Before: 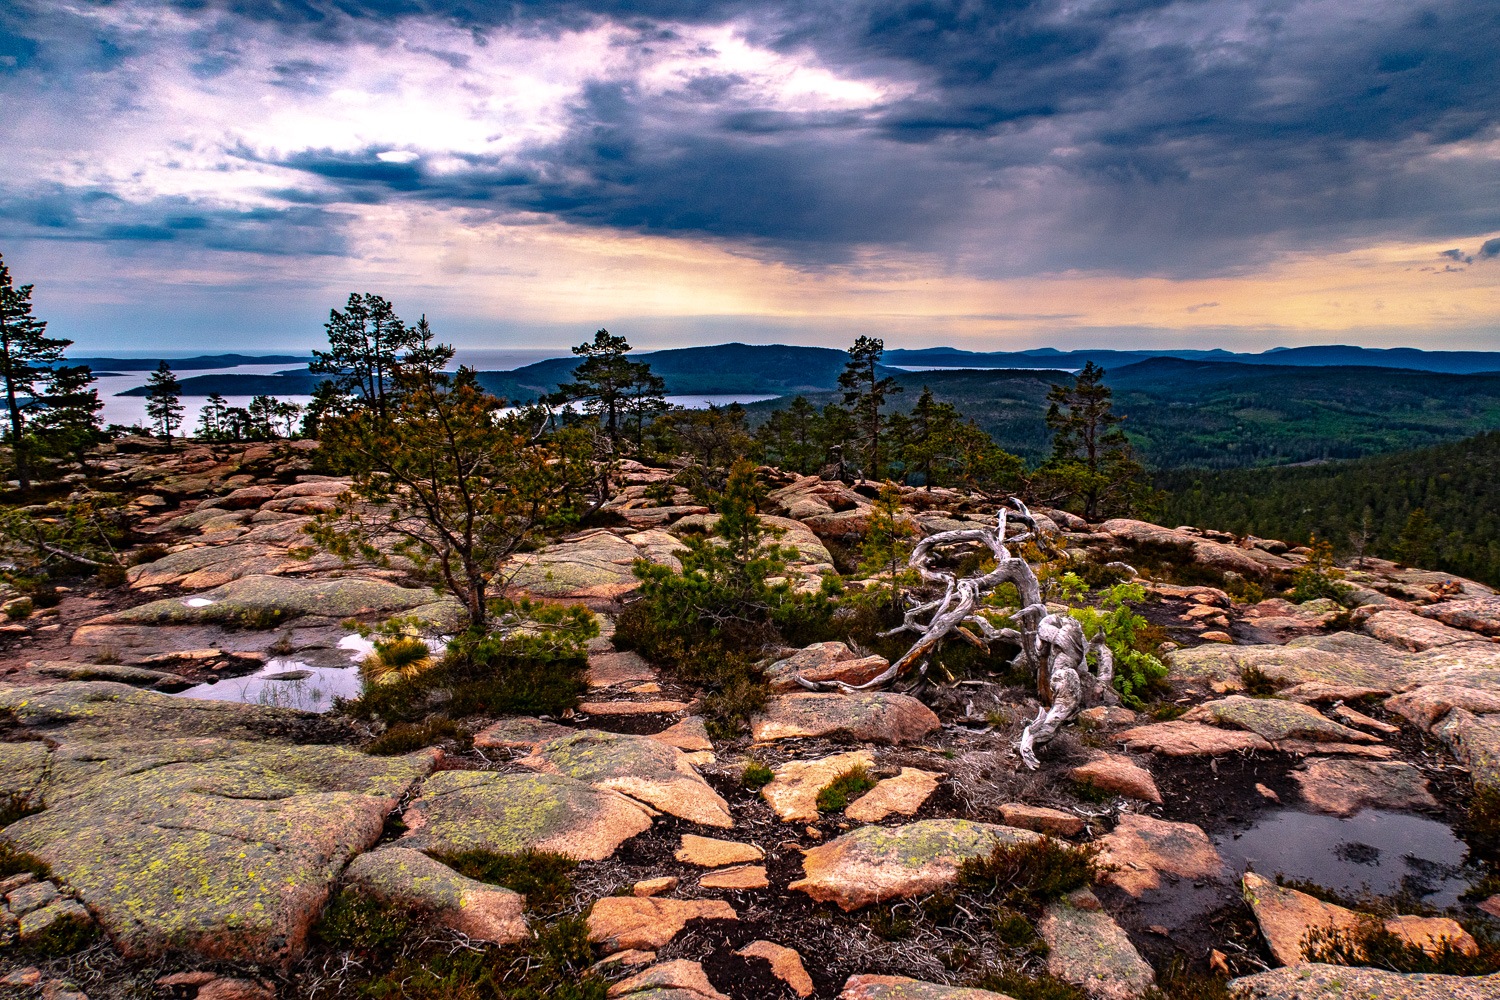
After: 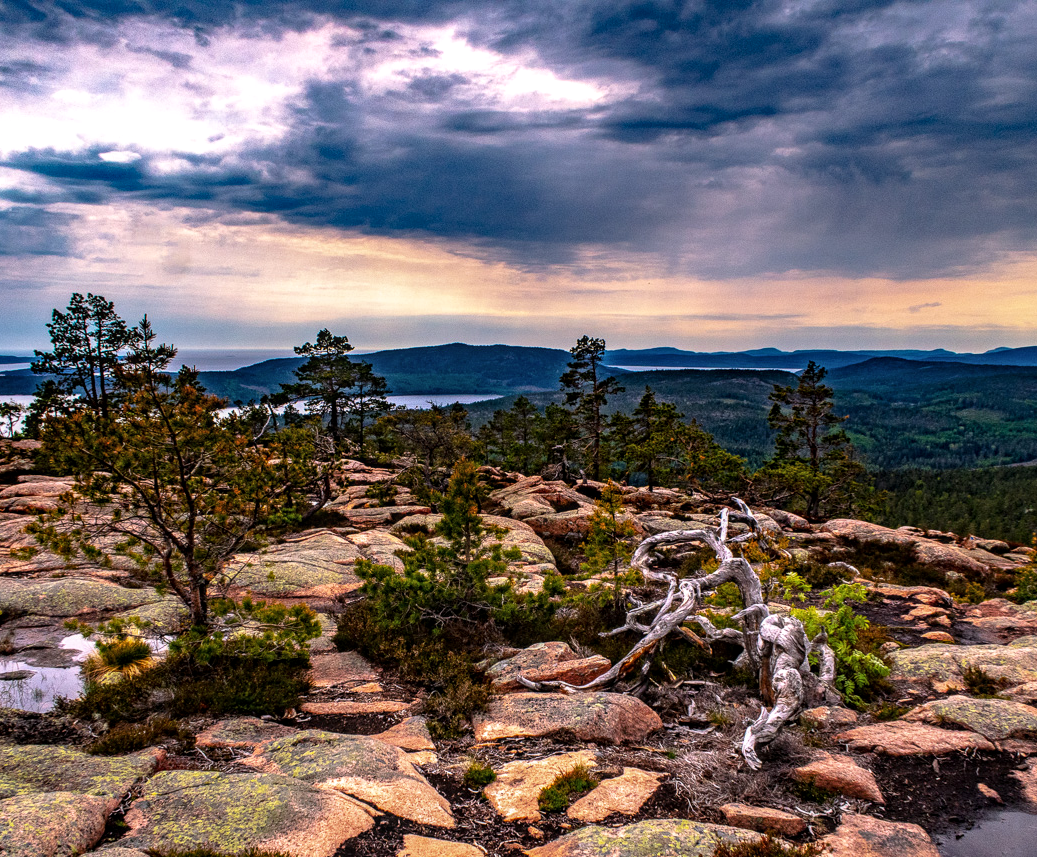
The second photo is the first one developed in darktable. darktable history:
crop: left 18.586%, right 12.229%, bottom 14.242%
local contrast: on, module defaults
